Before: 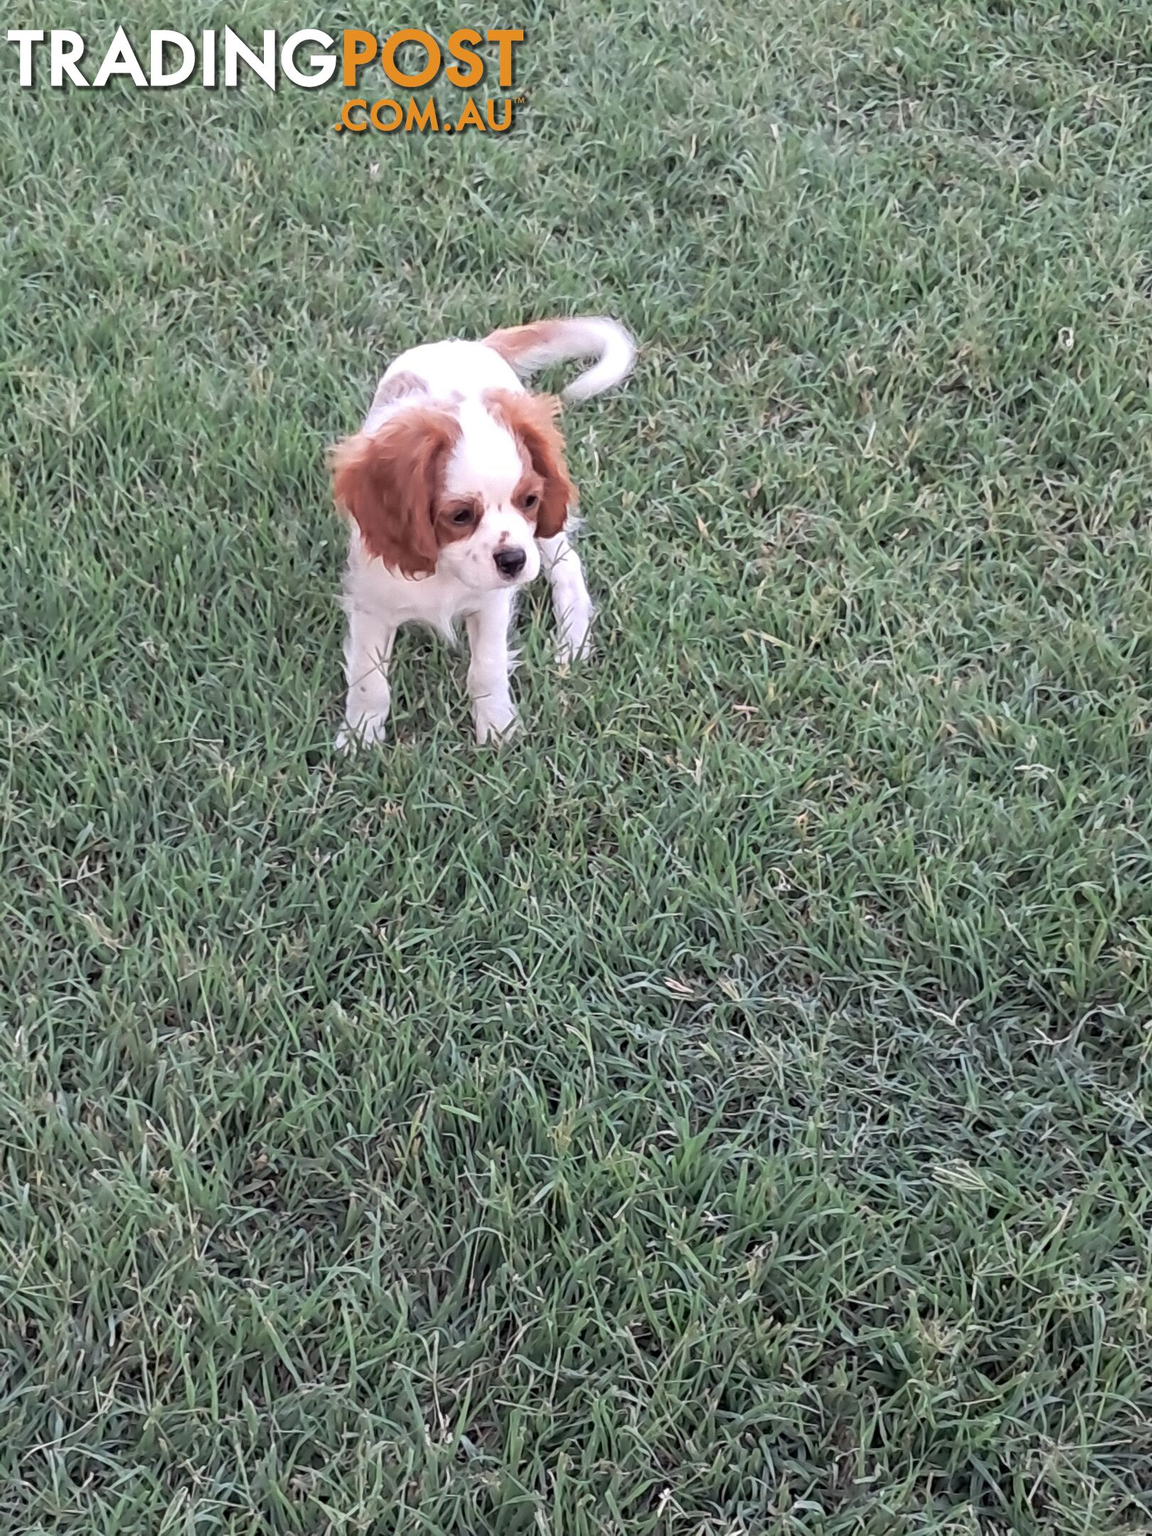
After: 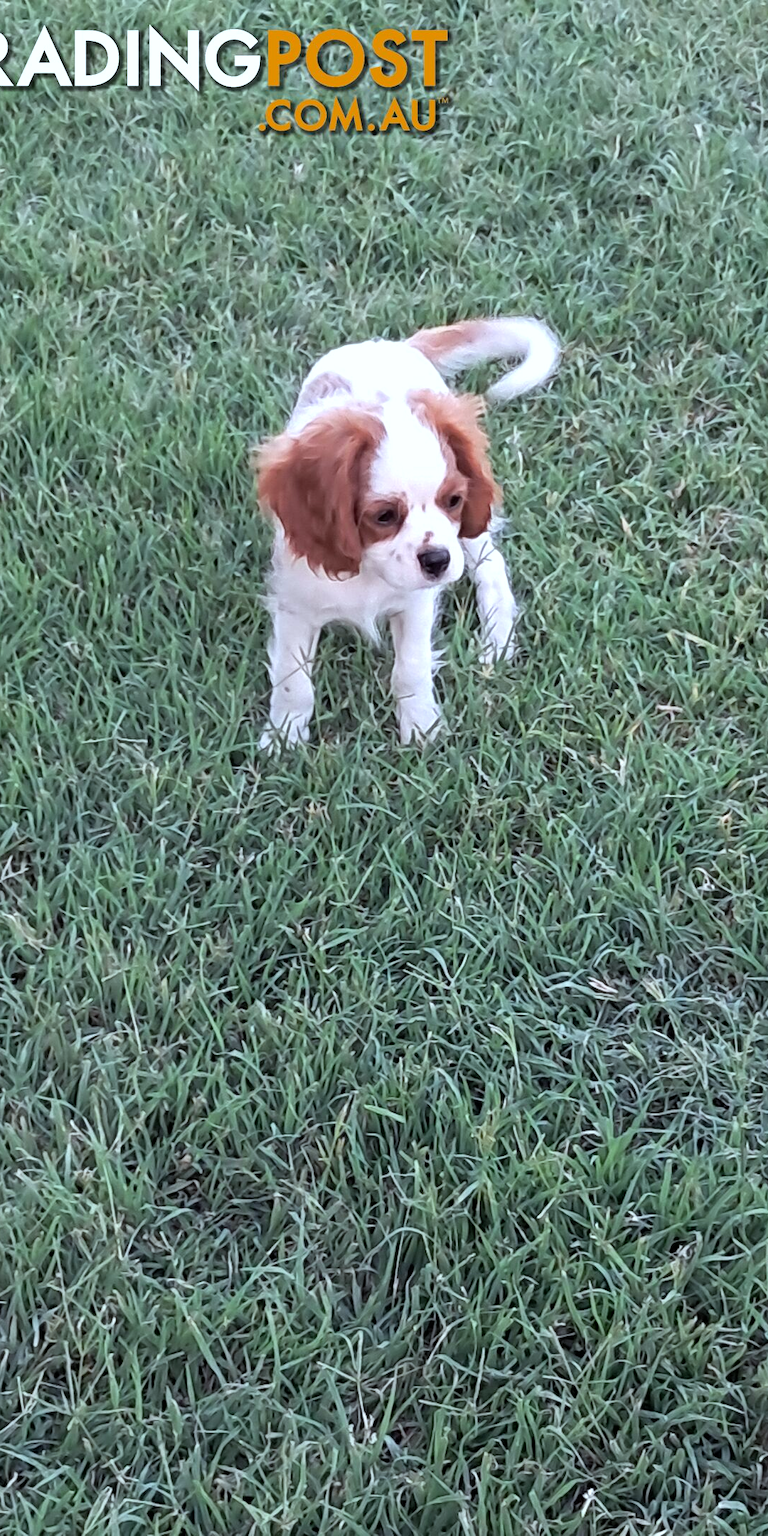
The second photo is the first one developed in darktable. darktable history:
crop and rotate: left 6.617%, right 26.717%
white balance: red 0.925, blue 1.046
color balance: contrast 8.5%, output saturation 105%
